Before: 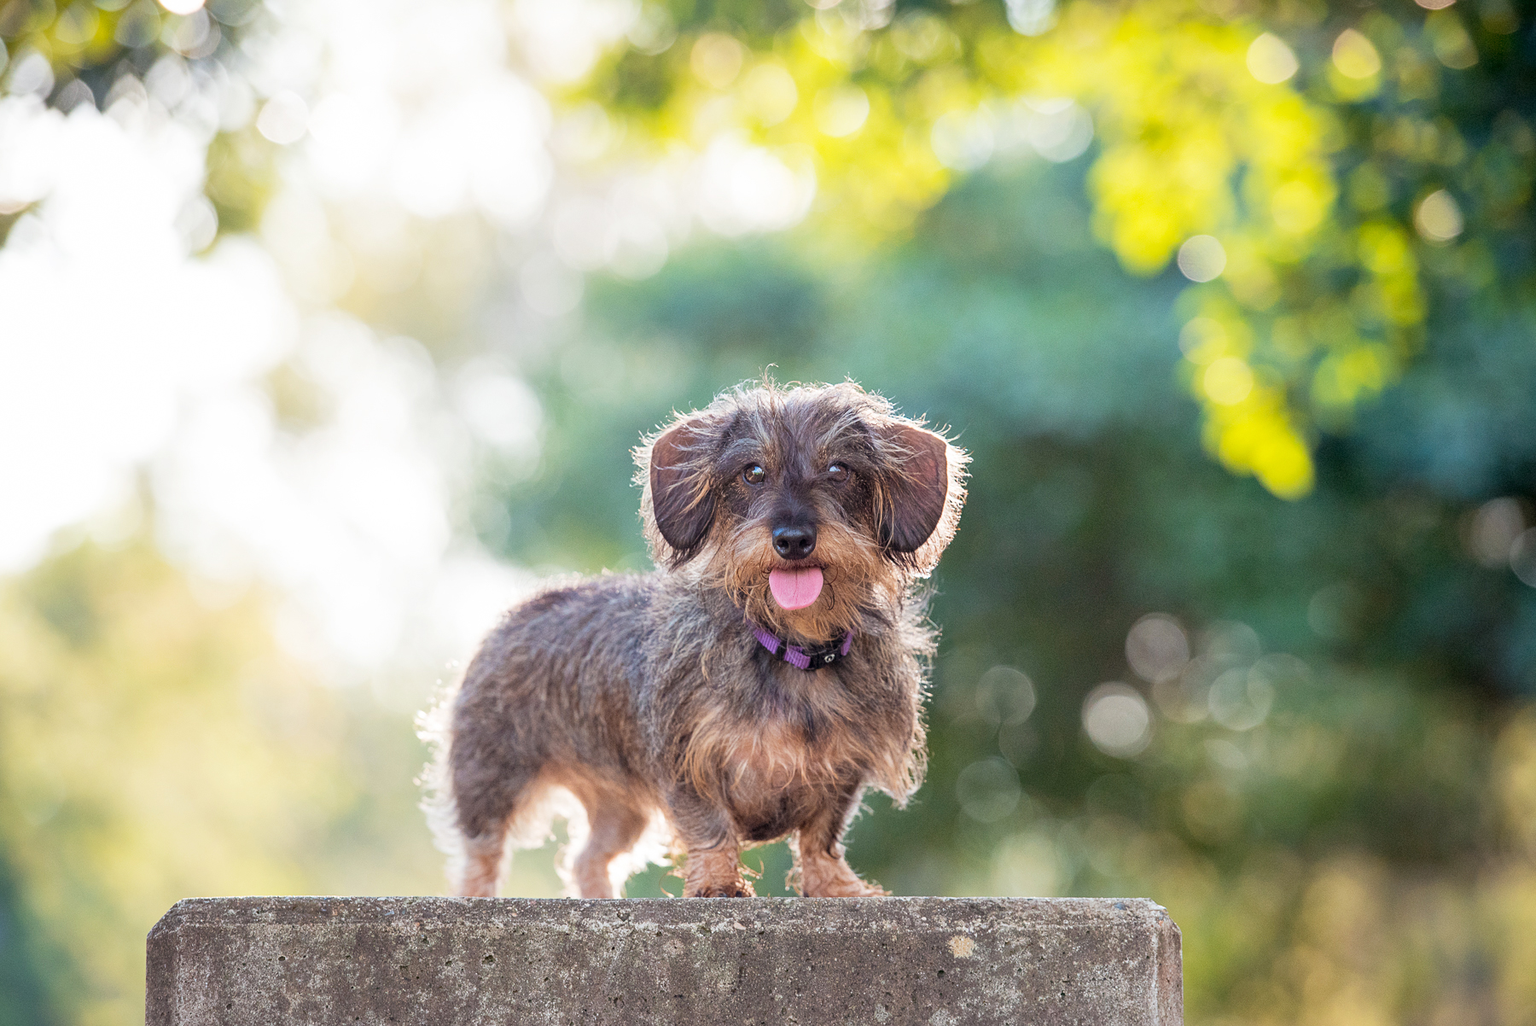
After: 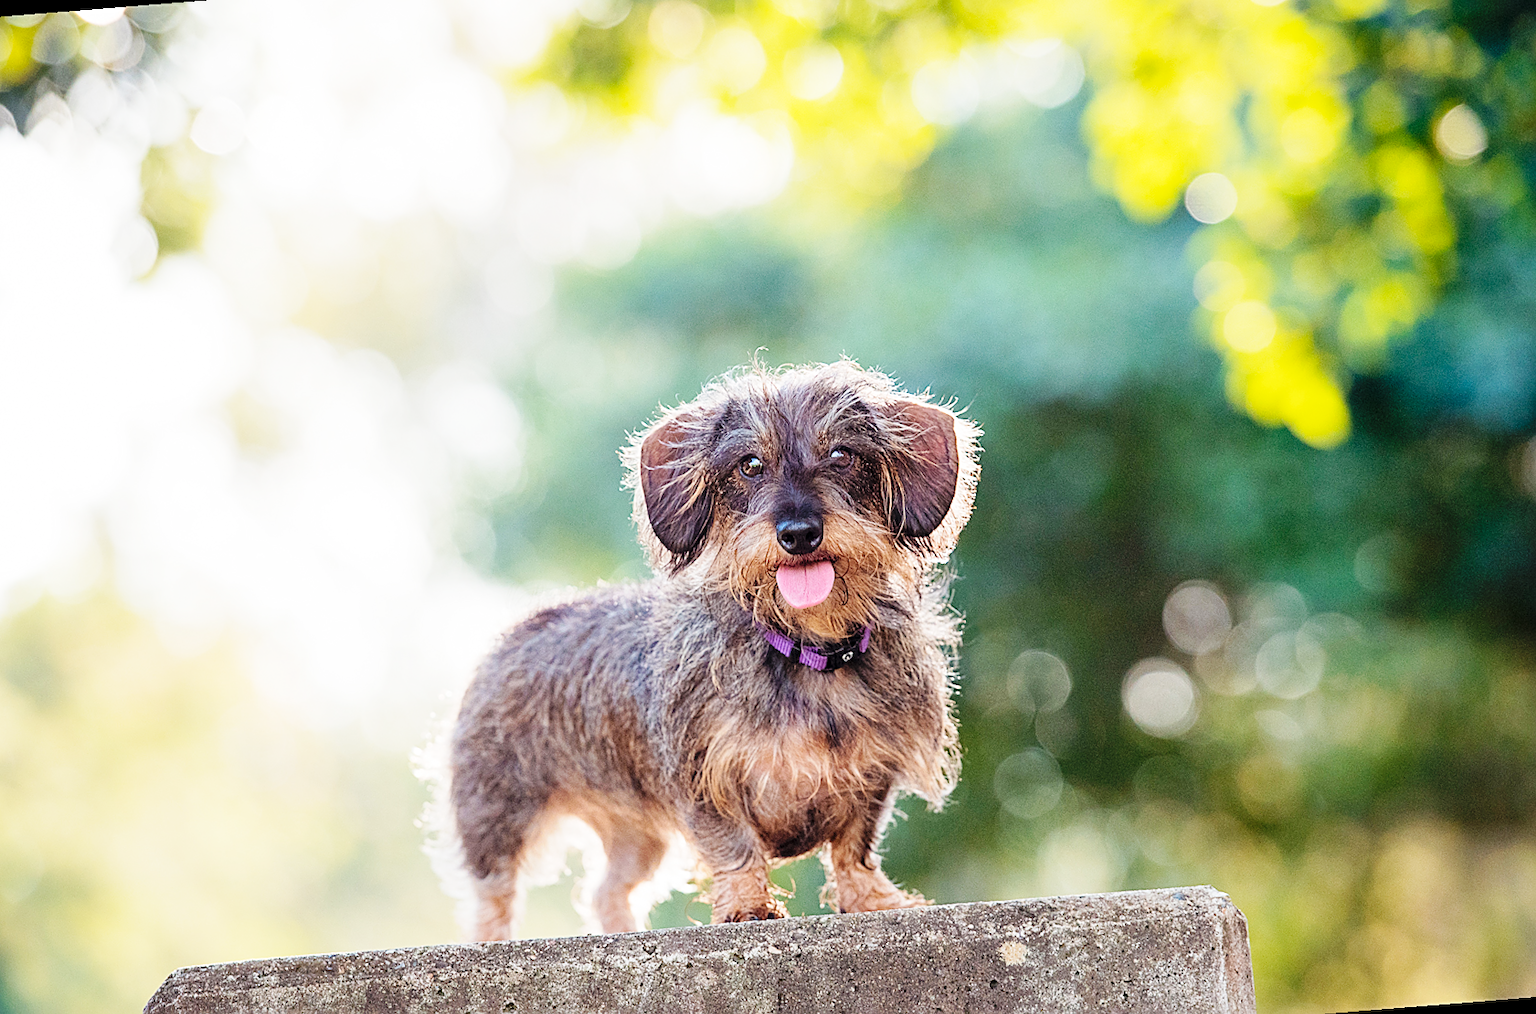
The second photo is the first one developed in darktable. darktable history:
sharpen: on, module defaults
rotate and perspective: rotation -4.57°, crop left 0.054, crop right 0.944, crop top 0.087, crop bottom 0.914
base curve: curves: ch0 [(0, 0) (0.036, 0.025) (0.121, 0.166) (0.206, 0.329) (0.605, 0.79) (1, 1)], preserve colors none
